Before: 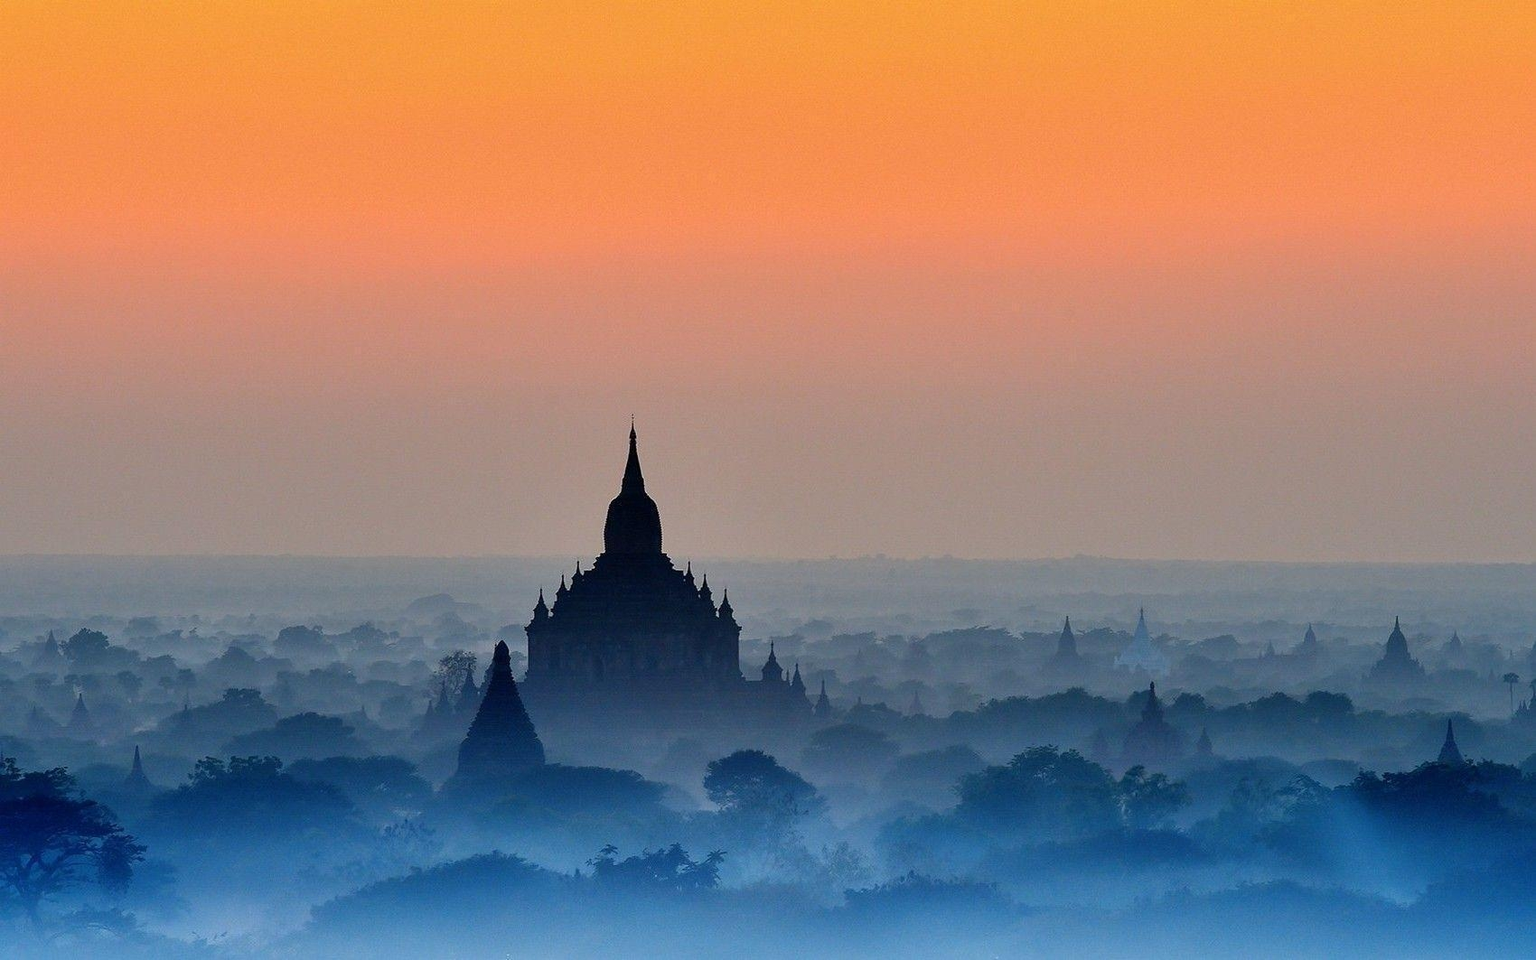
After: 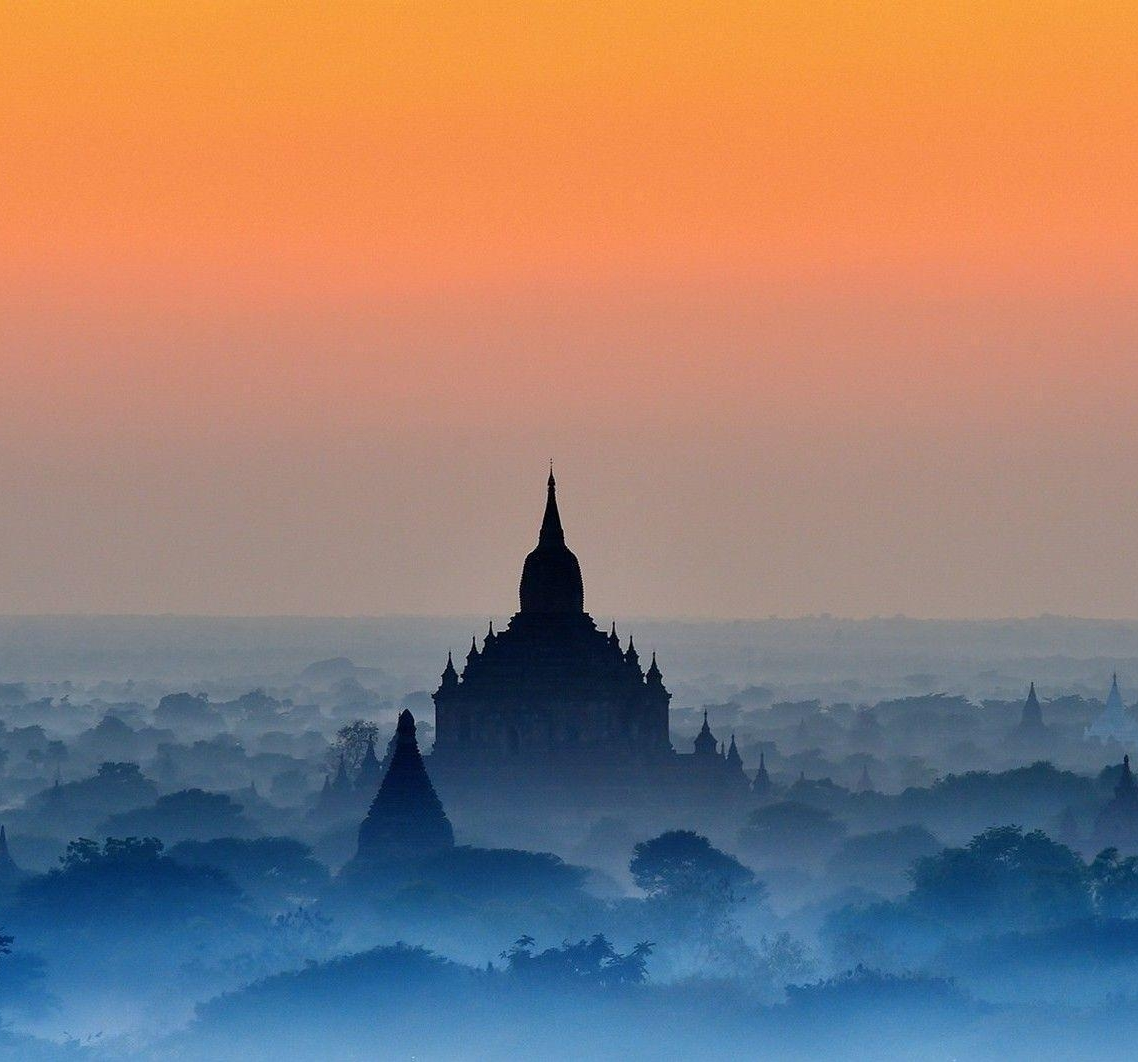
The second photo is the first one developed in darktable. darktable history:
crop and rotate: left 8.789%, right 24.22%
